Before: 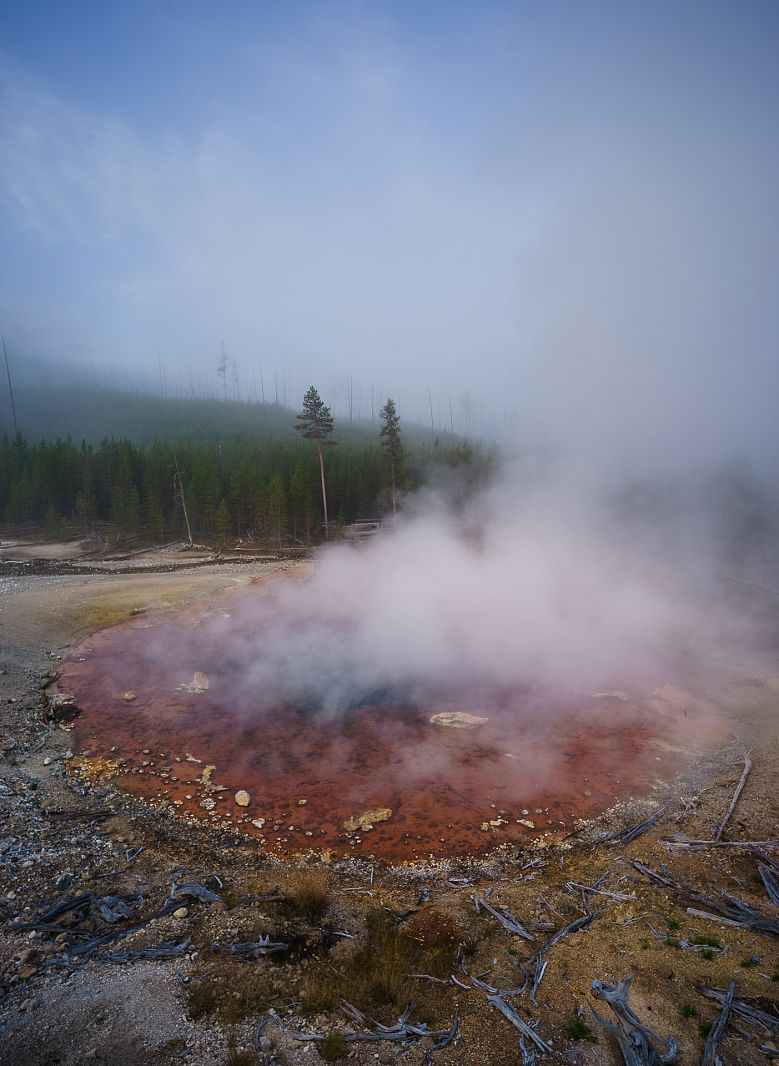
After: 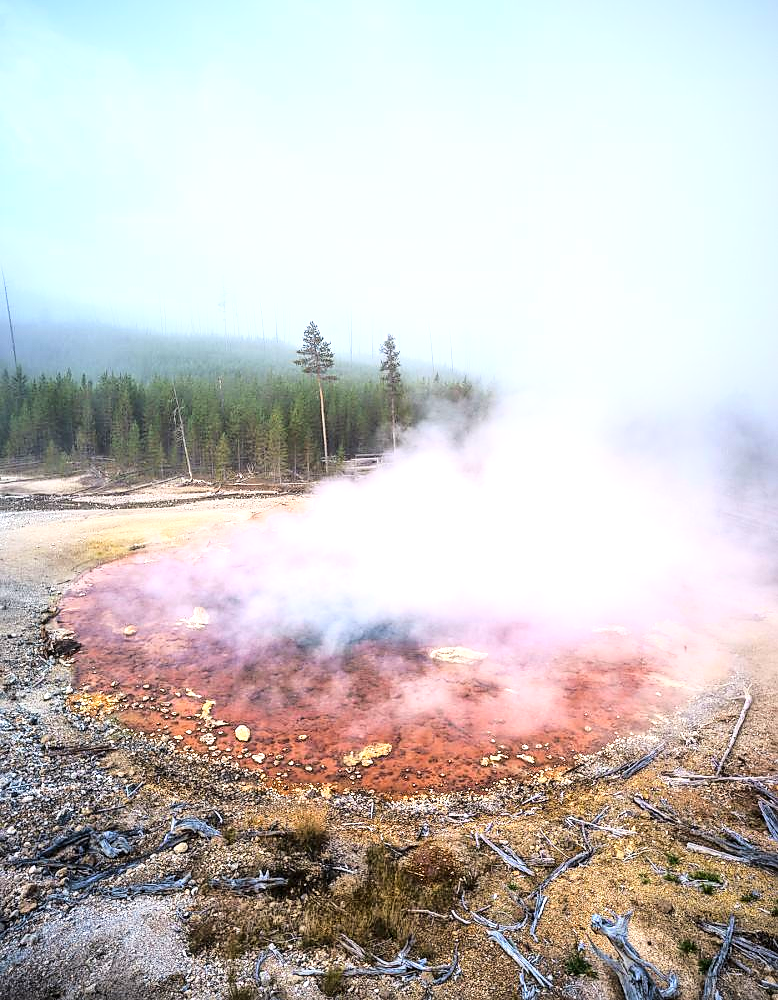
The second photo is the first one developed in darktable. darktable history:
local contrast: detail 130%
tone equalizer: -8 EV -0.395 EV, -7 EV -0.381 EV, -6 EV -0.324 EV, -5 EV -0.211 EV, -3 EV 0.22 EV, -2 EV 0.343 EV, -1 EV 0.376 EV, +0 EV 0.441 EV, smoothing diameter 24.88%, edges refinement/feathering 11.4, preserve details guided filter
base curve: curves: ch0 [(0, 0) (0.028, 0.03) (0.121, 0.232) (0.46, 0.748) (0.859, 0.968) (1, 1)]
exposure: exposure 1.001 EV, compensate exposure bias true, compensate highlight preservation false
sharpen: radius 1.887, amount 0.4, threshold 1.644
contrast brightness saturation: saturation -0.091
crop and rotate: top 6.172%
